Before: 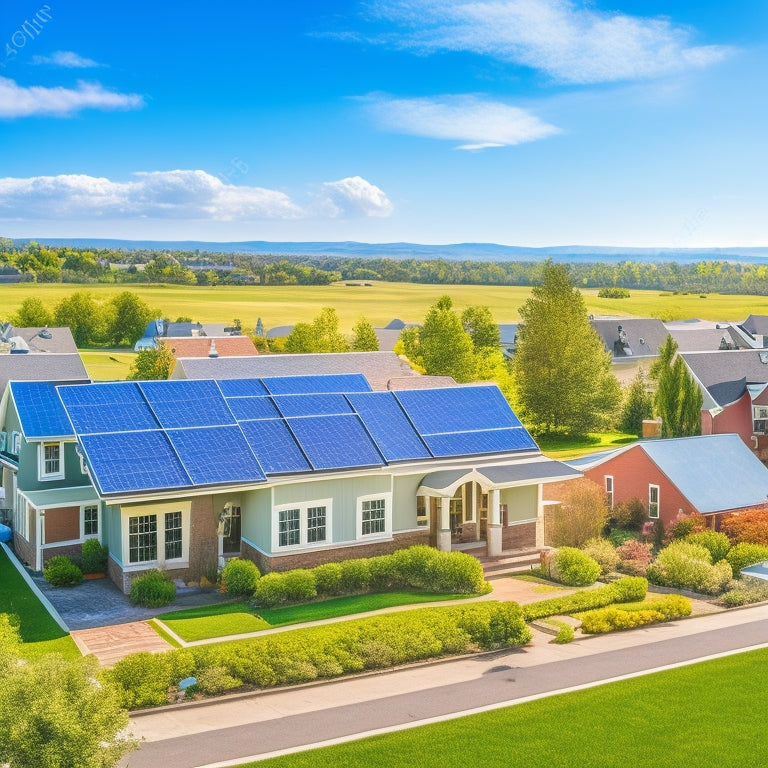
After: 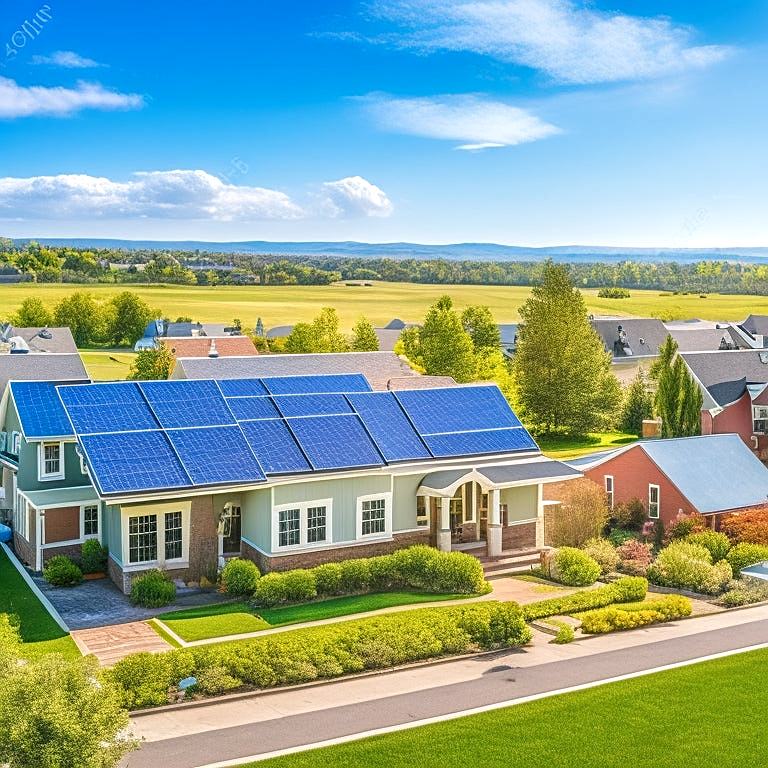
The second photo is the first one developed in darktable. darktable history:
sharpen: on, module defaults
local contrast: shadows 95%, midtone range 0.496
